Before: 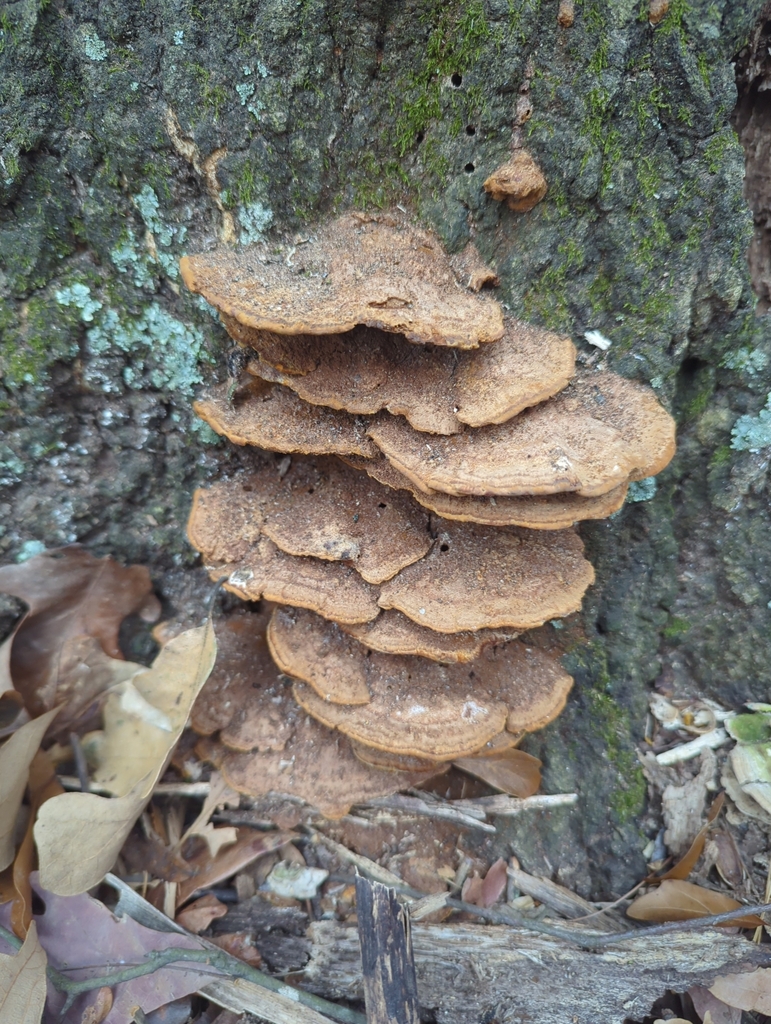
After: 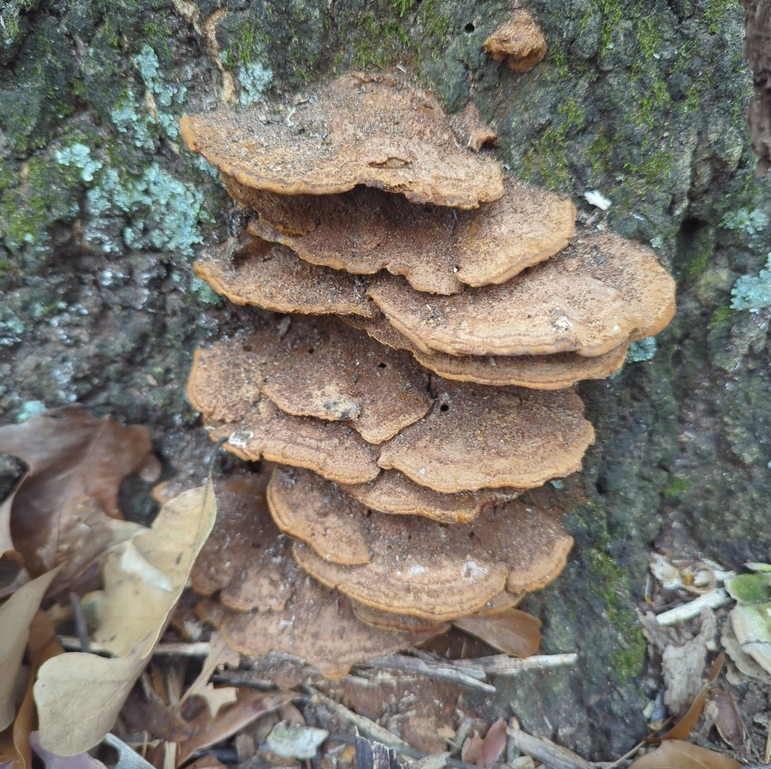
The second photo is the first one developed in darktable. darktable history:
crop: top 13.721%, bottom 11.173%
